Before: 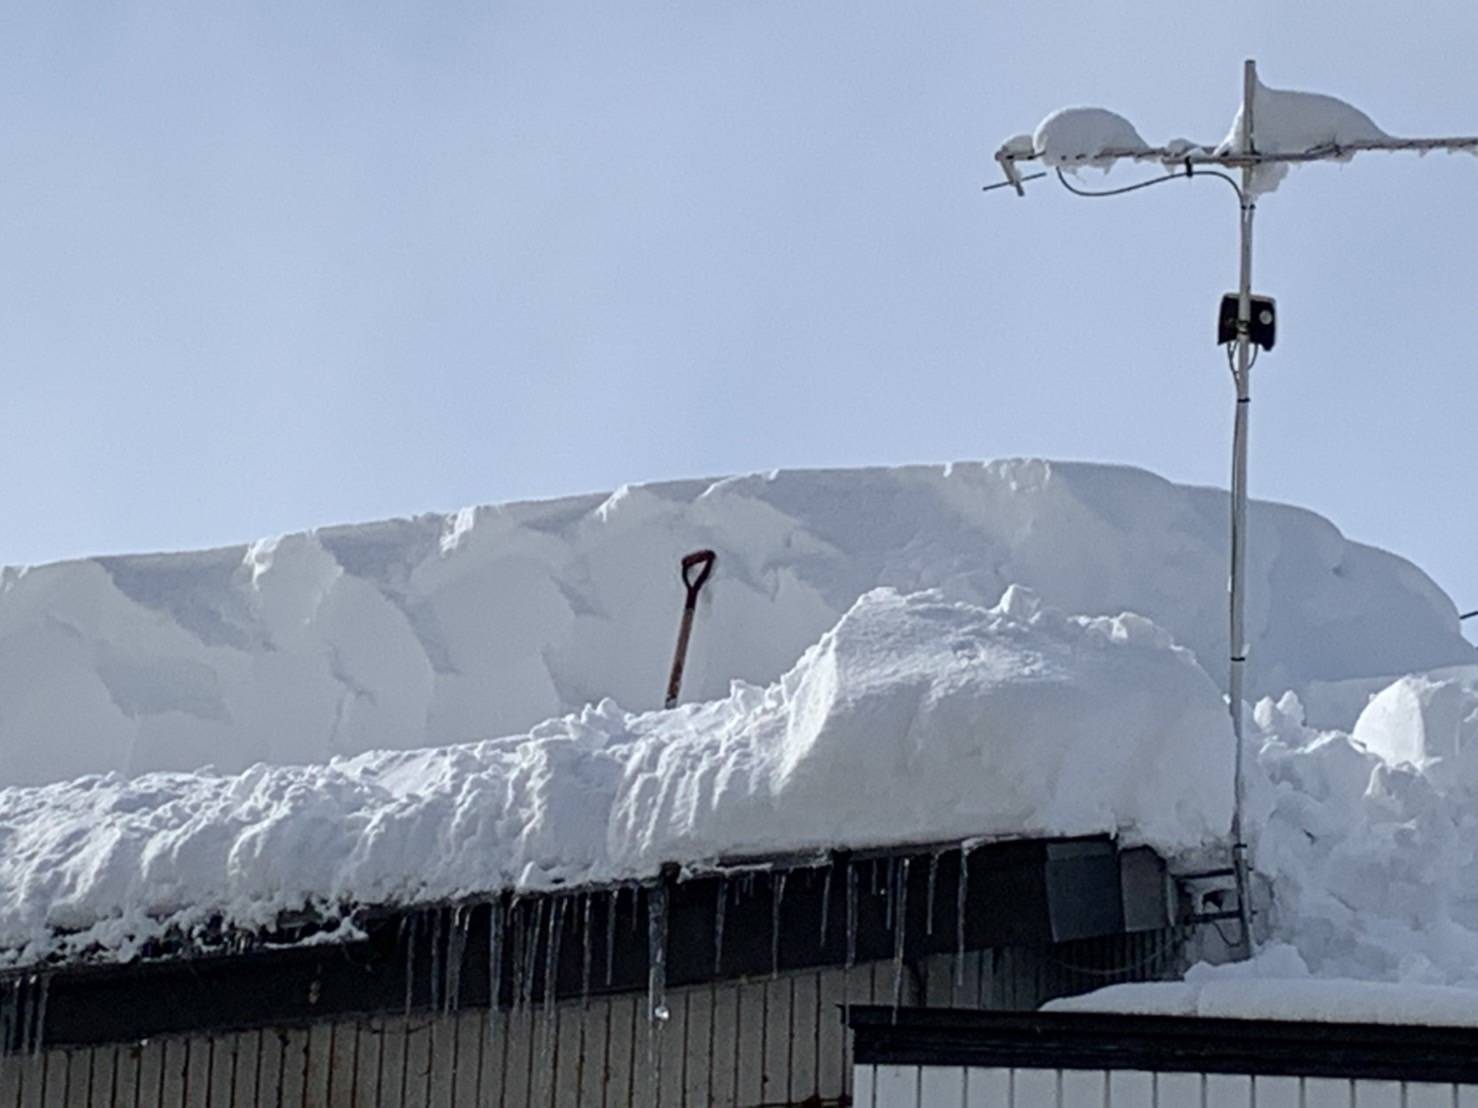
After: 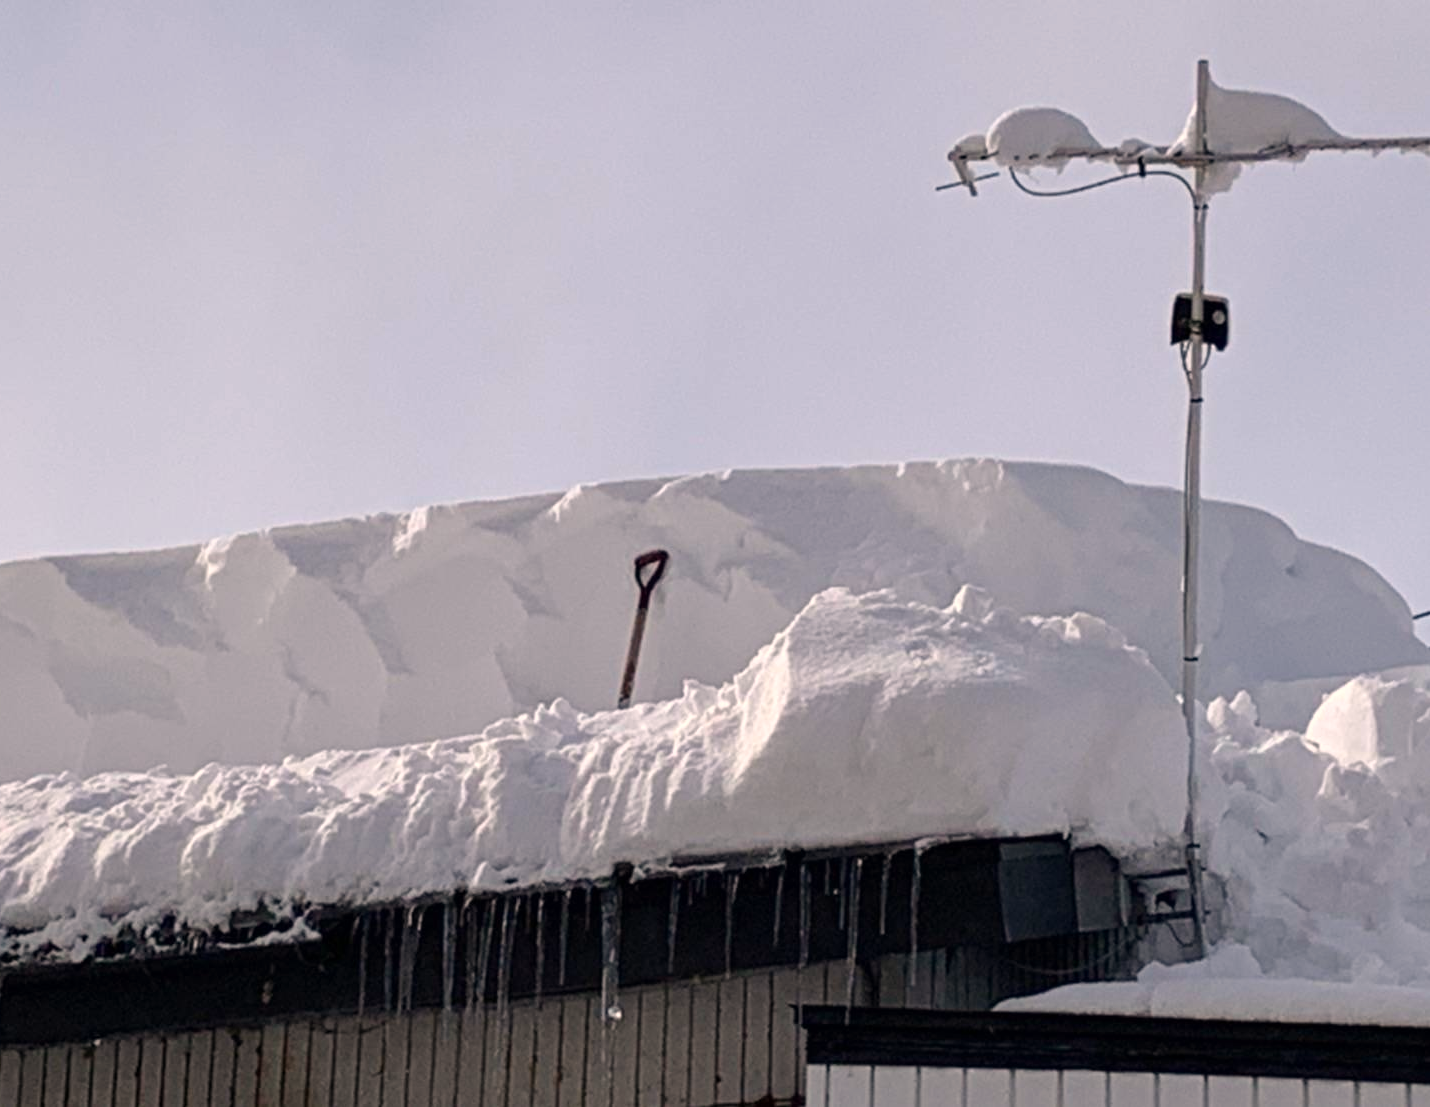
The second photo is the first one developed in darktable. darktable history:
crop and rotate: left 3.238%
rgb levels: preserve colors max RGB
white balance: red 1.127, blue 0.943
